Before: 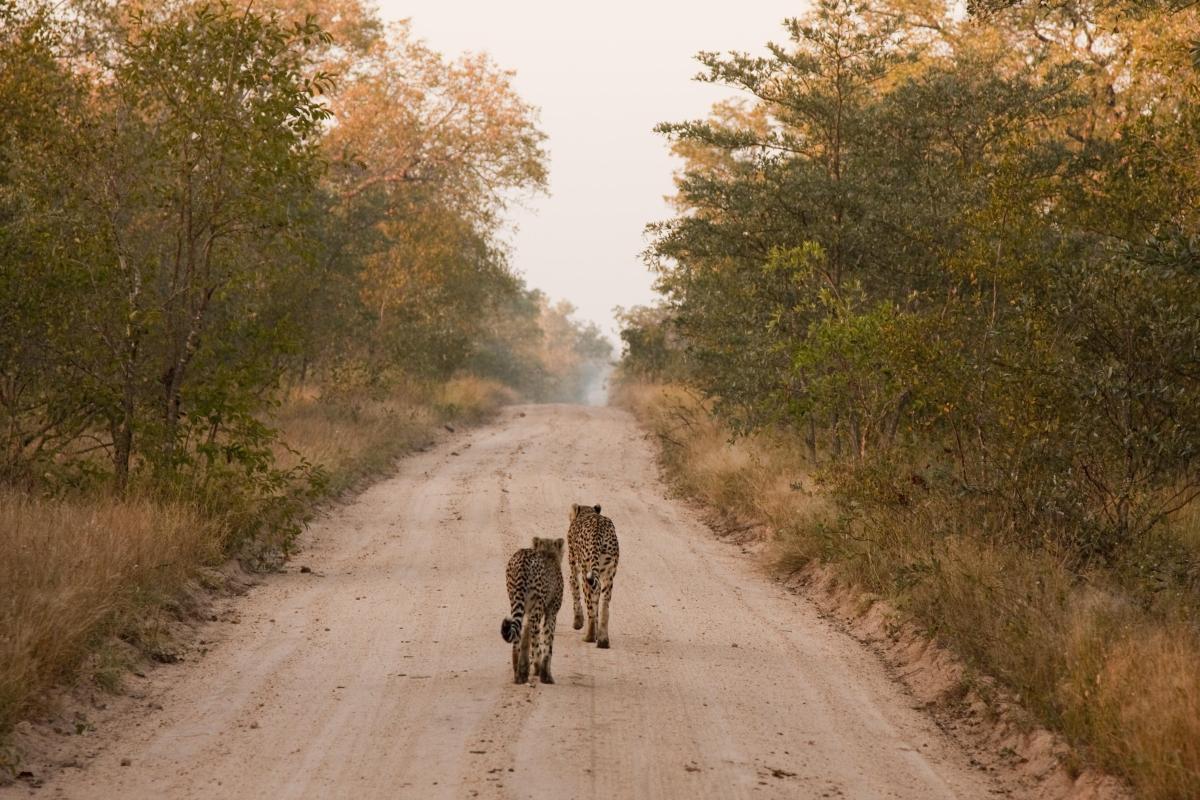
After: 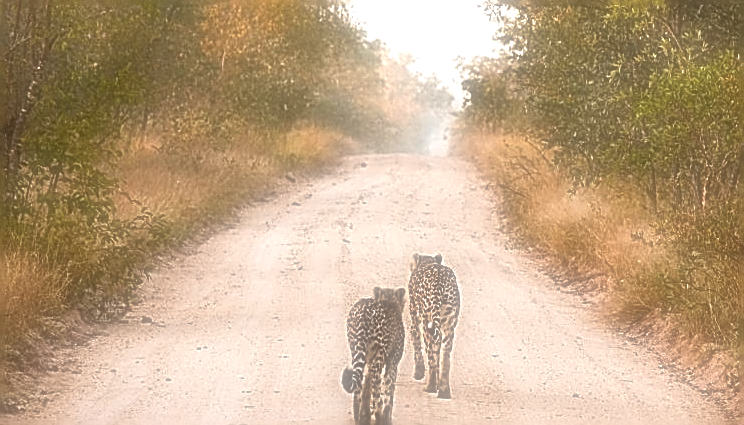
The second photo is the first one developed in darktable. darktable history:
soften: on, module defaults
exposure: black level correction 0, exposure 0.95 EV, compensate exposure bias true, compensate highlight preservation false
sharpen: amount 2
crop: left 13.312%, top 31.28%, right 24.627%, bottom 15.582%
